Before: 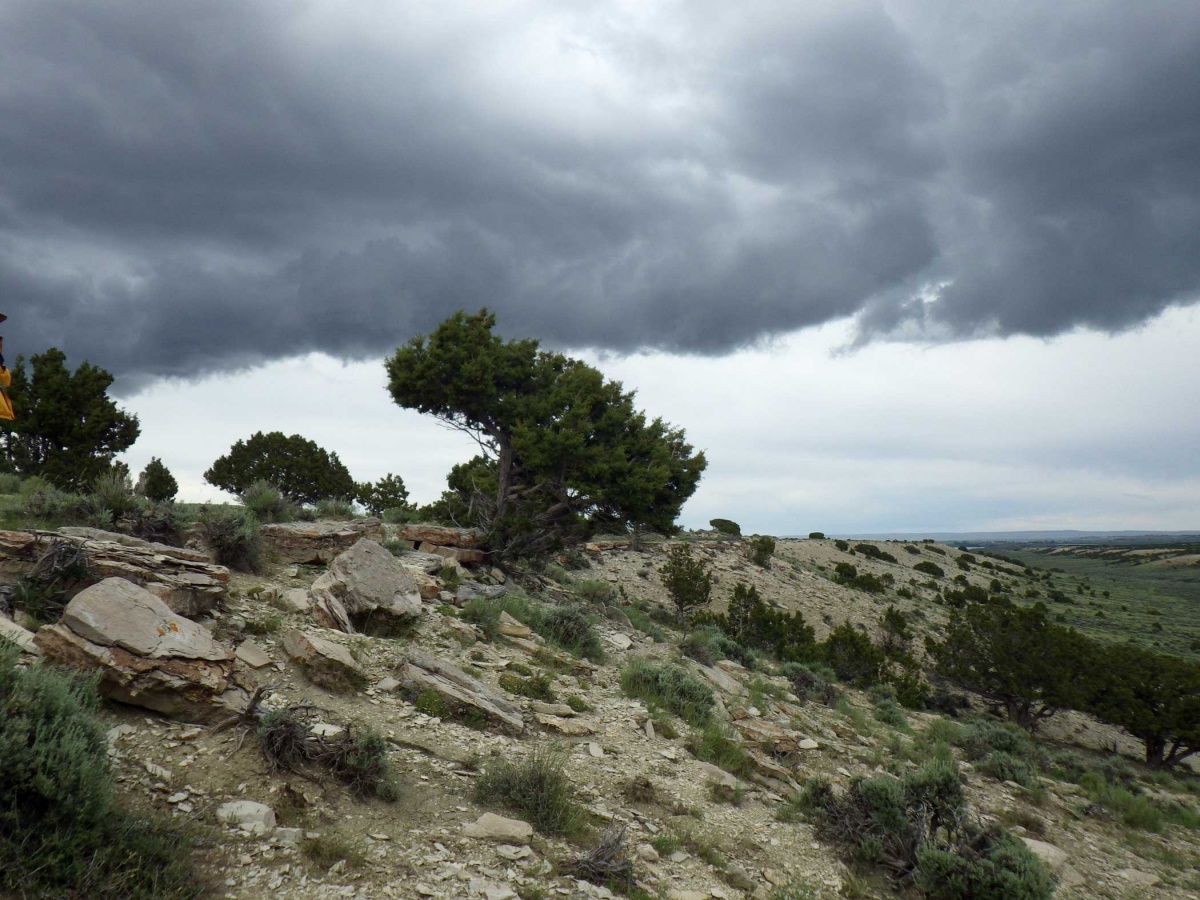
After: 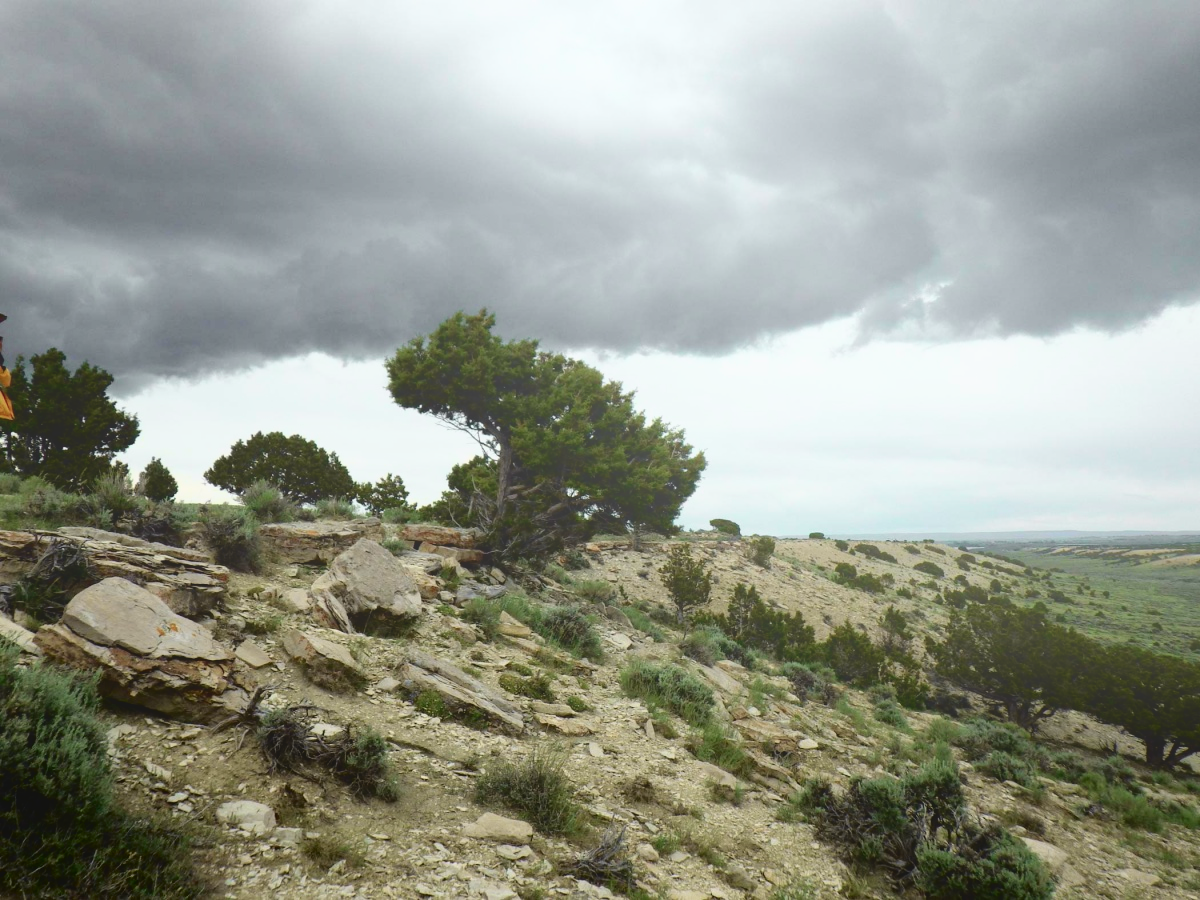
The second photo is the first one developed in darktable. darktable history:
tone curve: curves: ch0 [(0.003, 0.029) (0.037, 0.036) (0.149, 0.117) (0.297, 0.318) (0.422, 0.474) (0.531, 0.6) (0.743, 0.809) (0.889, 0.941) (1, 0.98)]; ch1 [(0, 0) (0.305, 0.325) (0.453, 0.437) (0.482, 0.479) (0.501, 0.5) (0.506, 0.503) (0.564, 0.578) (0.587, 0.625) (0.666, 0.727) (1, 1)]; ch2 [(0, 0) (0.323, 0.277) (0.408, 0.399) (0.45, 0.48) (0.499, 0.502) (0.512, 0.523) (0.57, 0.595) (0.653, 0.671) (0.768, 0.744) (1, 1)], color space Lab, independent channels, preserve colors none
tone equalizer: -8 EV -0.55 EV
bloom: size 40%
